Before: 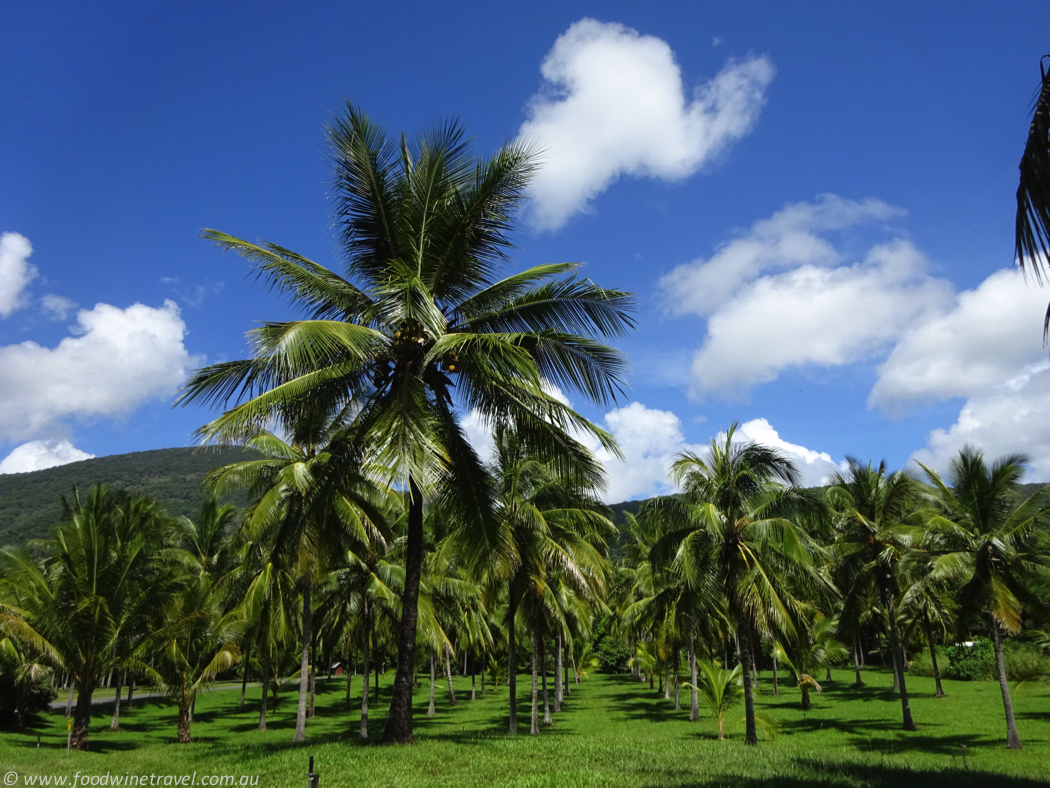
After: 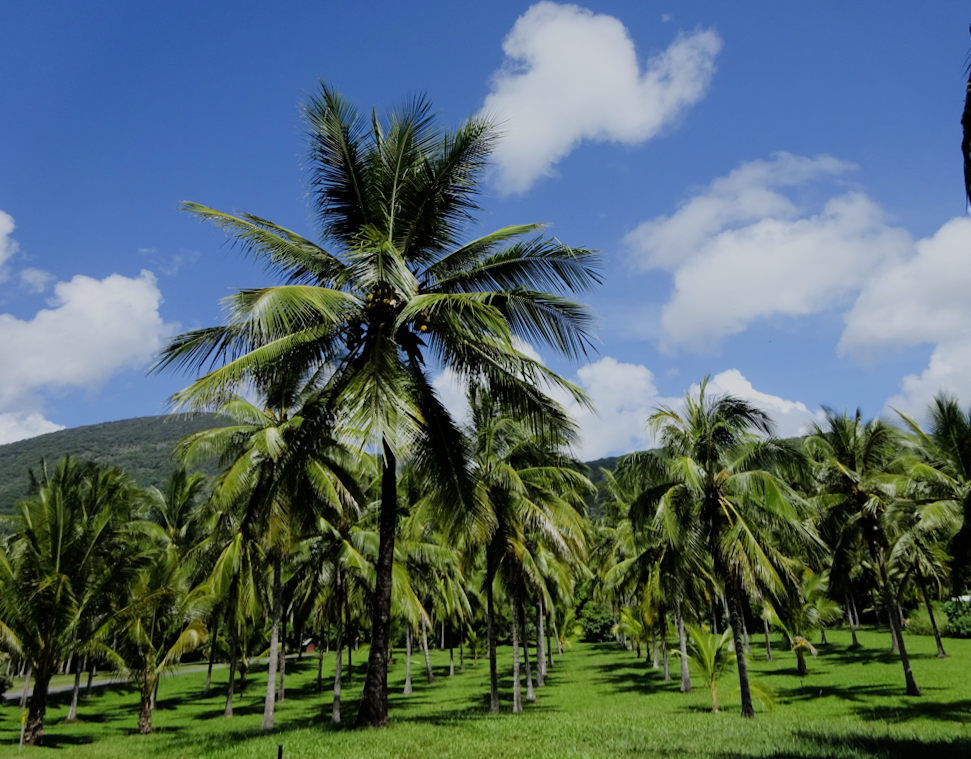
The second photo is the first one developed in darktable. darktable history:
white balance: red 0.983, blue 1.036
rotate and perspective: rotation -1.68°, lens shift (vertical) -0.146, crop left 0.049, crop right 0.912, crop top 0.032, crop bottom 0.96
filmic rgb: black relative exposure -7.32 EV, white relative exposure 5.09 EV, hardness 3.2
